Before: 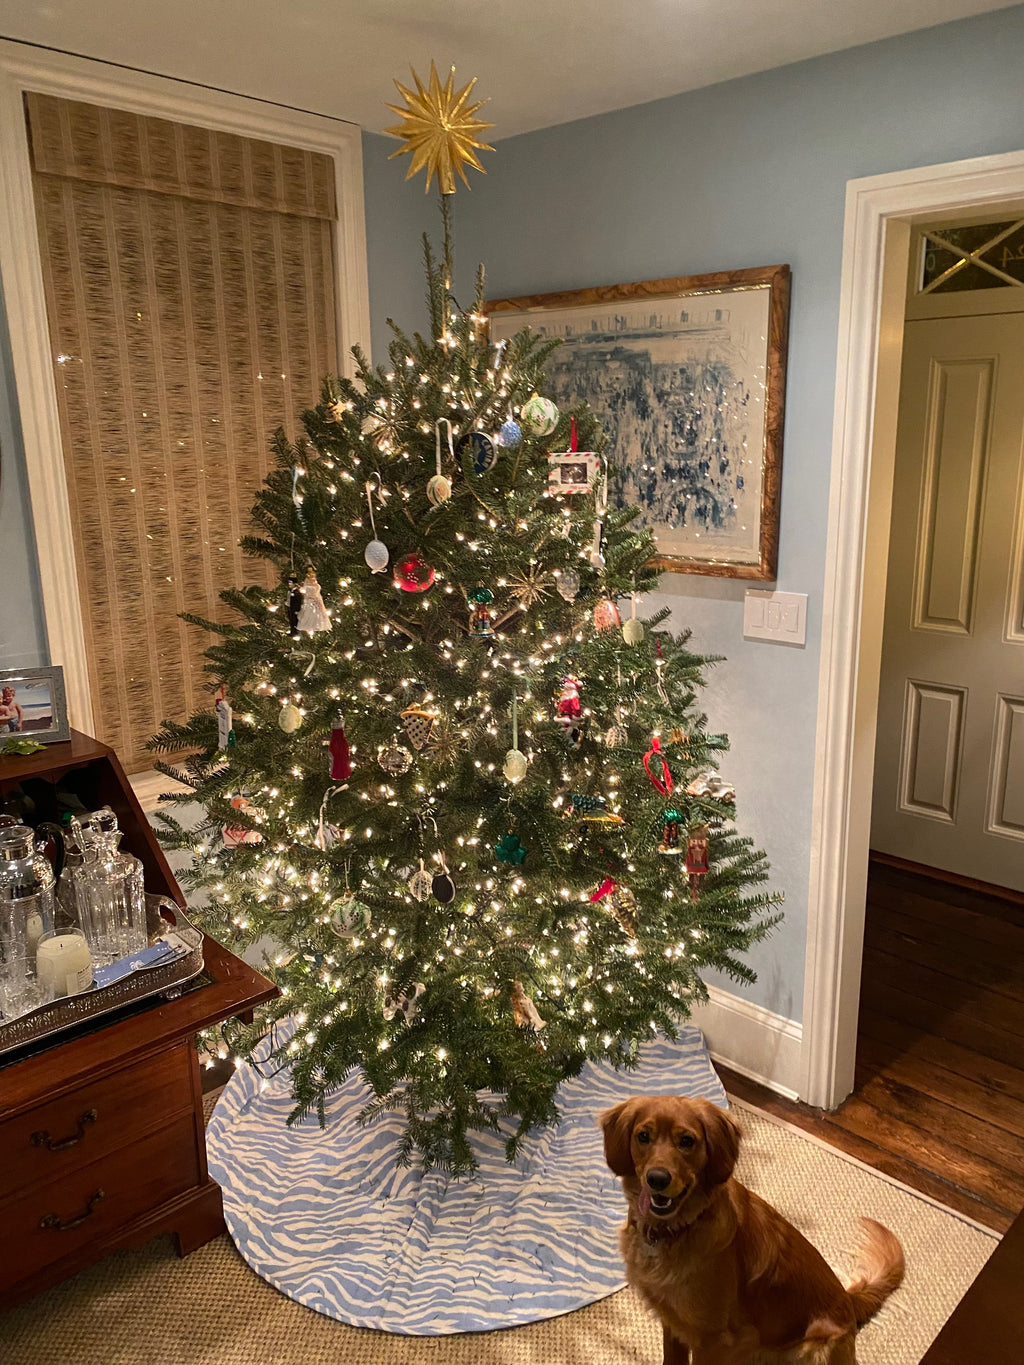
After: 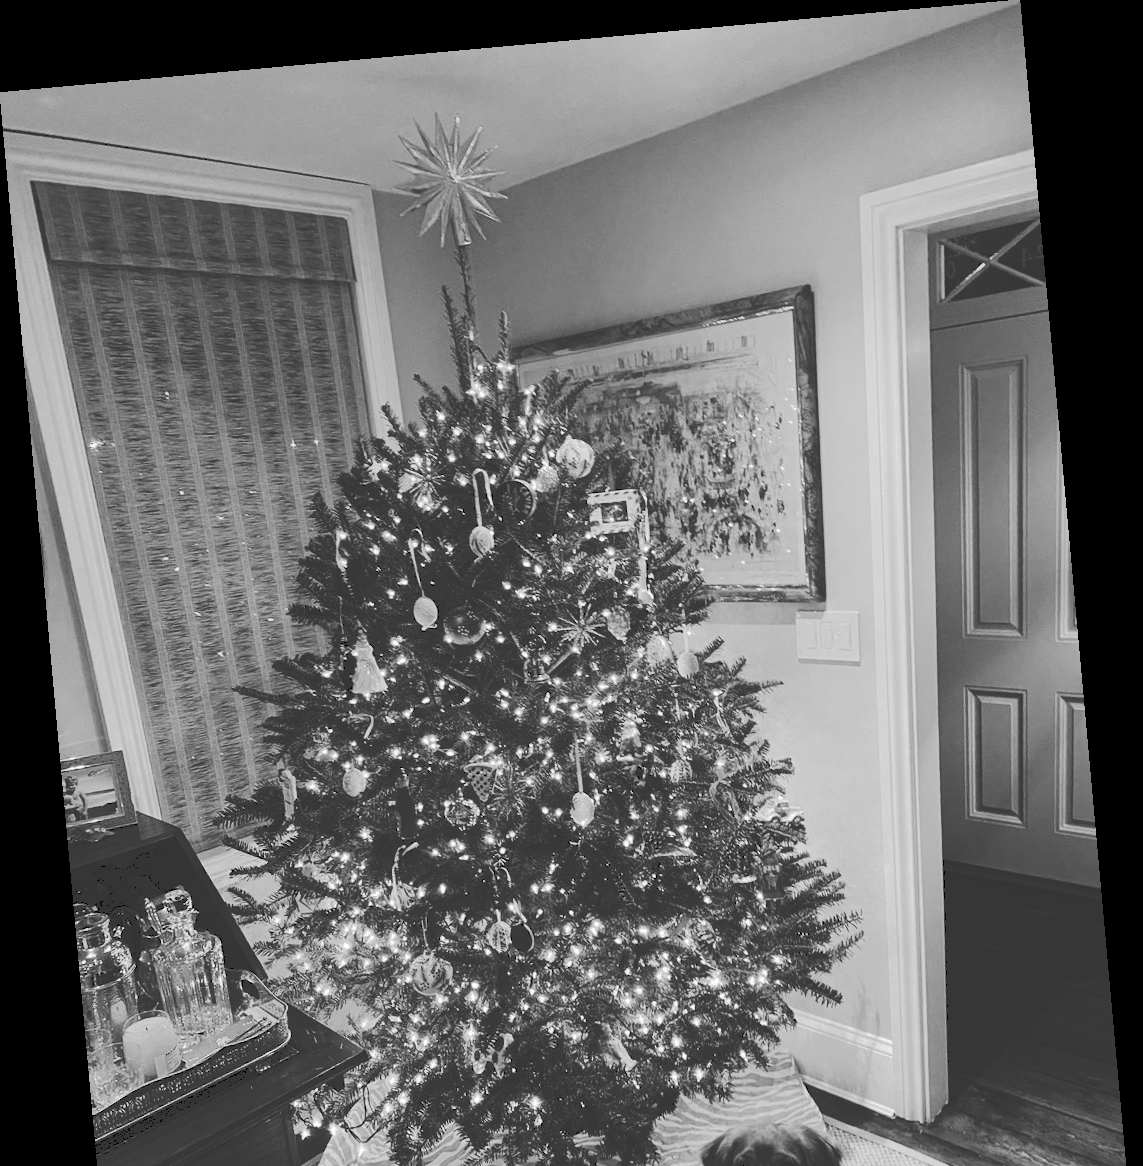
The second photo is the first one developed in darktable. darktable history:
crop: bottom 19.644%
tone curve: curves: ch0 [(0, 0) (0.003, 0.219) (0.011, 0.219) (0.025, 0.223) (0.044, 0.226) (0.069, 0.232) (0.1, 0.24) (0.136, 0.245) (0.177, 0.257) (0.224, 0.281) (0.277, 0.324) (0.335, 0.392) (0.399, 0.484) (0.468, 0.585) (0.543, 0.672) (0.623, 0.741) (0.709, 0.788) (0.801, 0.835) (0.898, 0.878) (1, 1)], preserve colors none
rotate and perspective: rotation -5.2°, automatic cropping off
color calibration: output gray [0.21, 0.42, 0.37, 0], gray › normalize channels true, illuminant same as pipeline (D50), adaptation XYZ, x 0.346, y 0.359, gamut compression 0
exposure: exposure 0.127 EV, compensate highlight preservation false
